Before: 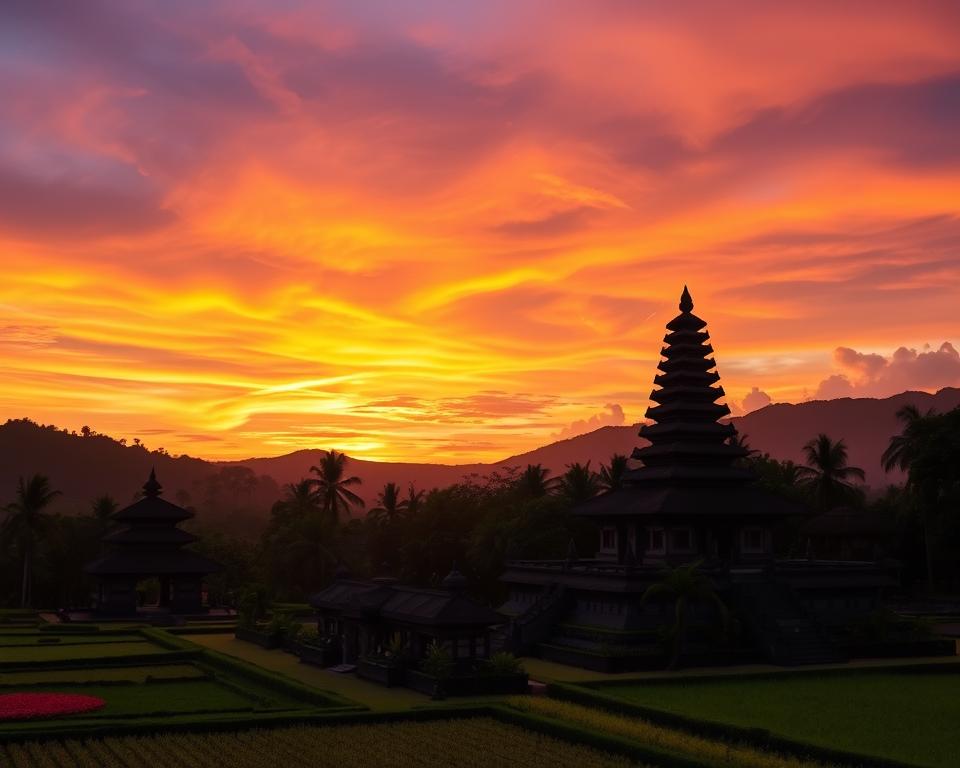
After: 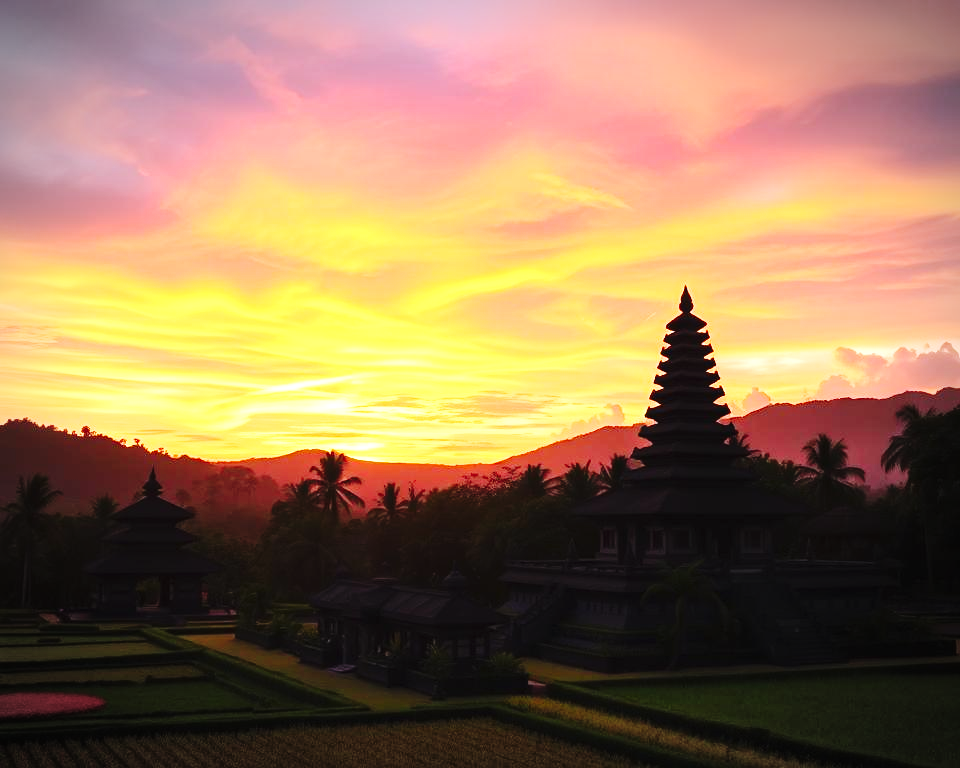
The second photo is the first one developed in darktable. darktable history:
exposure: black level correction -0.002, exposure 1.11 EV, compensate highlight preservation false
vignetting: brightness -0.534, saturation -0.511, automatic ratio true
base curve: curves: ch0 [(0, 0) (0.036, 0.025) (0.121, 0.166) (0.206, 0.329) (0.605, 0.79) (1, 1)], preserve colors none
